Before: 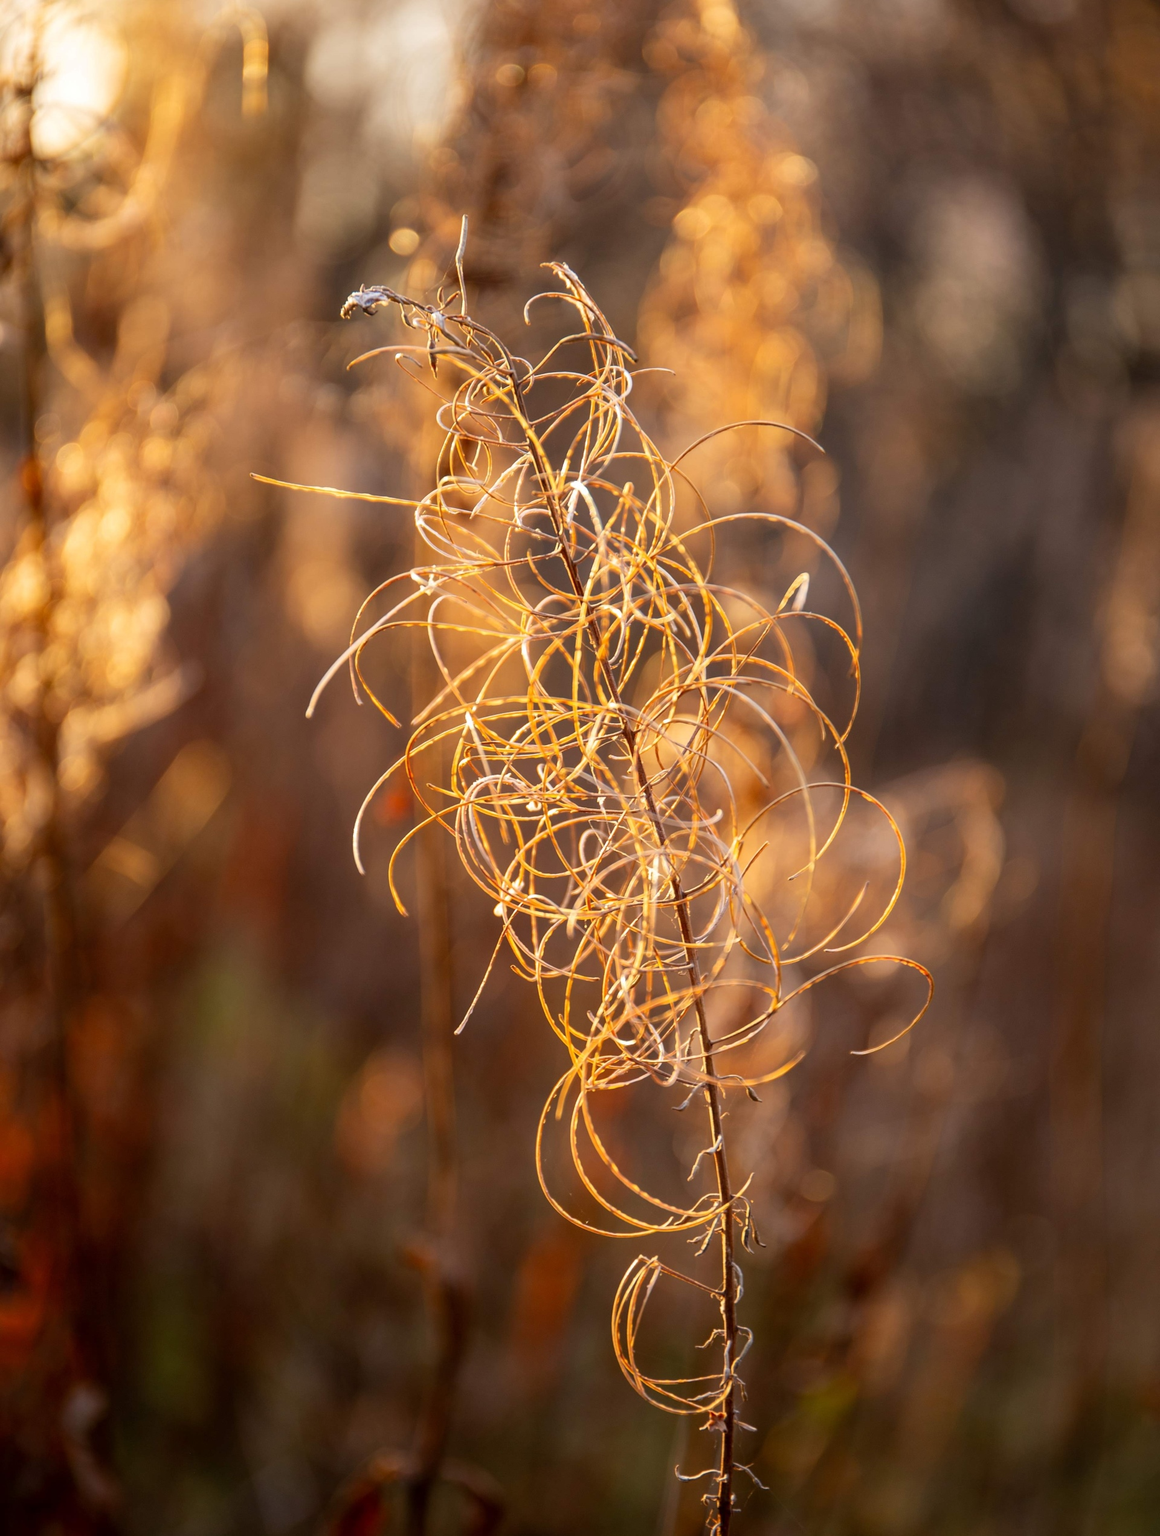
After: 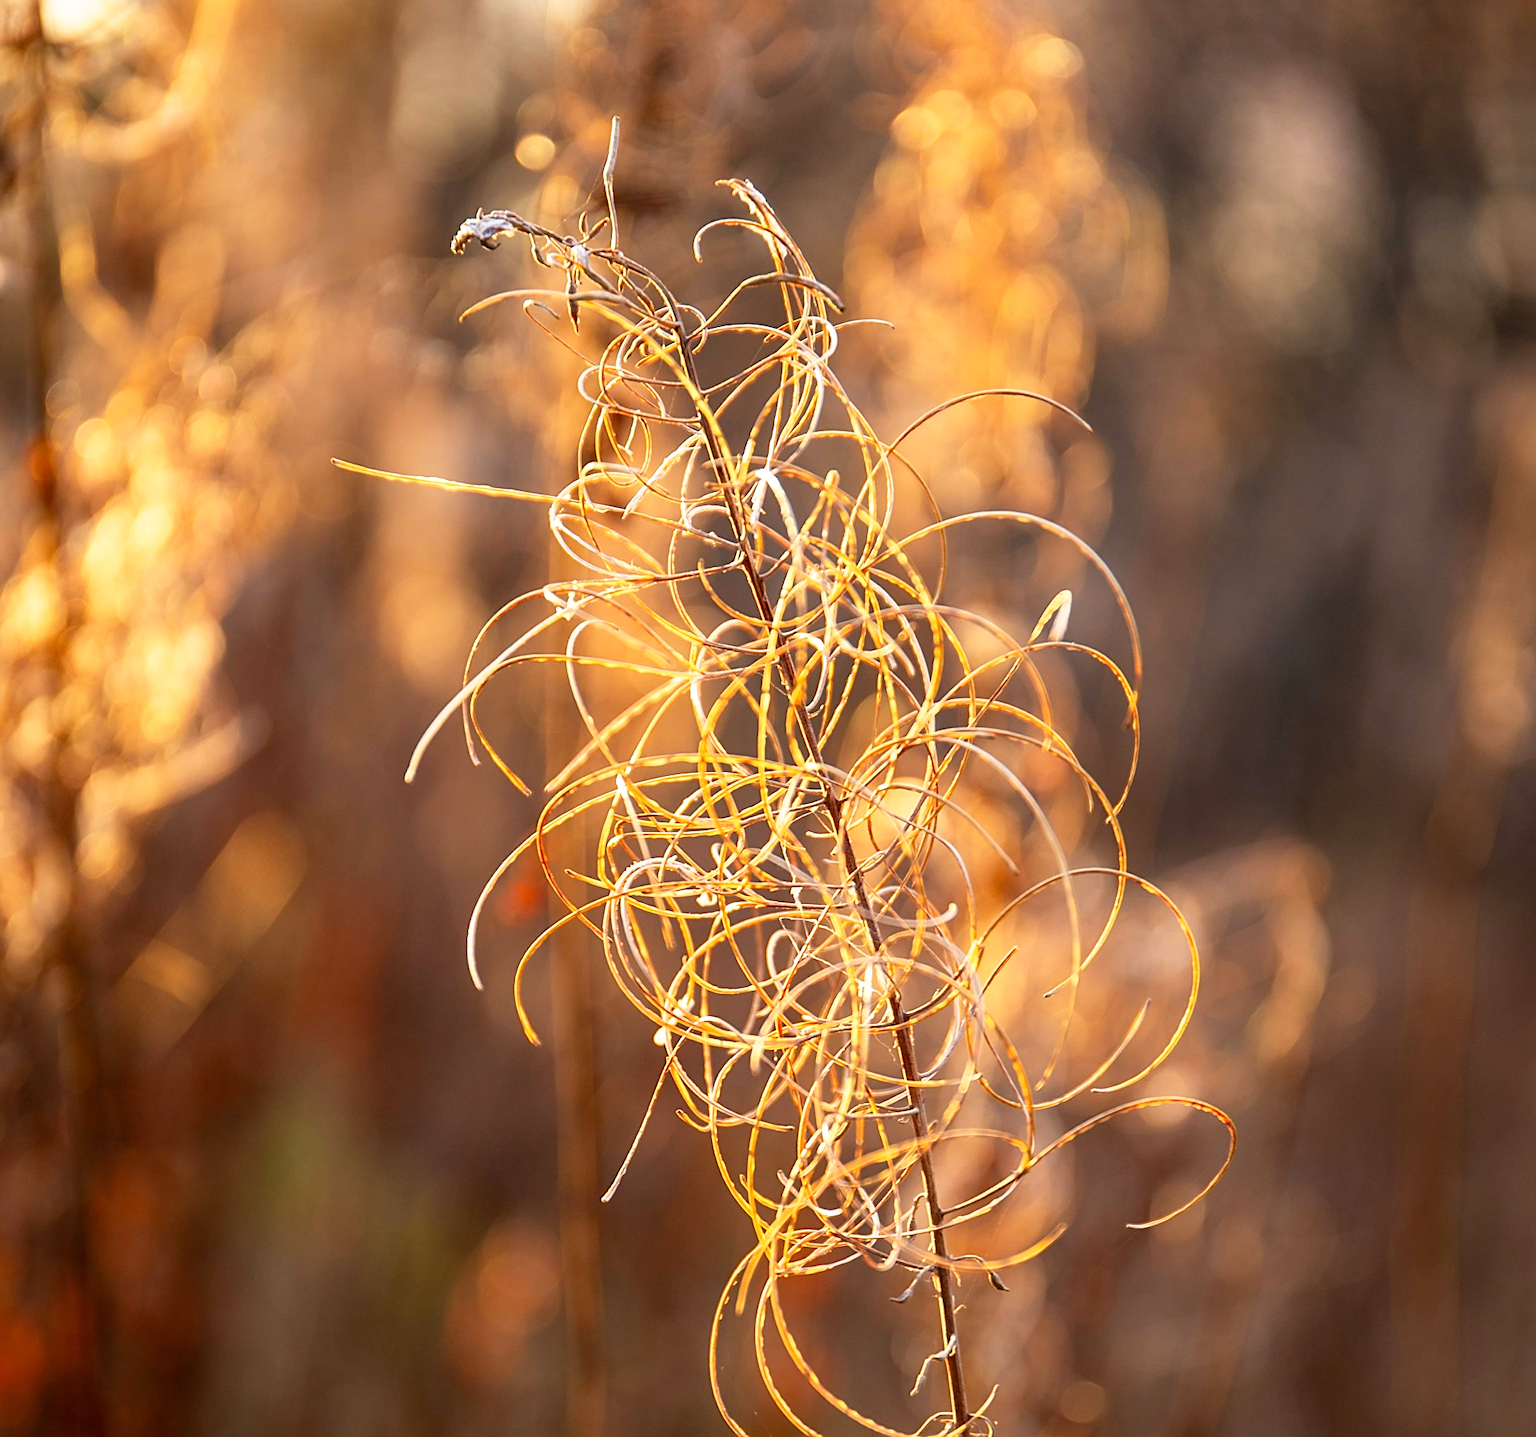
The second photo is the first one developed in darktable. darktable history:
crop and rotate: top 8.293%, bottom 20.996%
sharpen: on, module defaults
base curve: curves: ch0 [(0, 0) (0.688, 0.865) (1, 1)], preserve colors none
